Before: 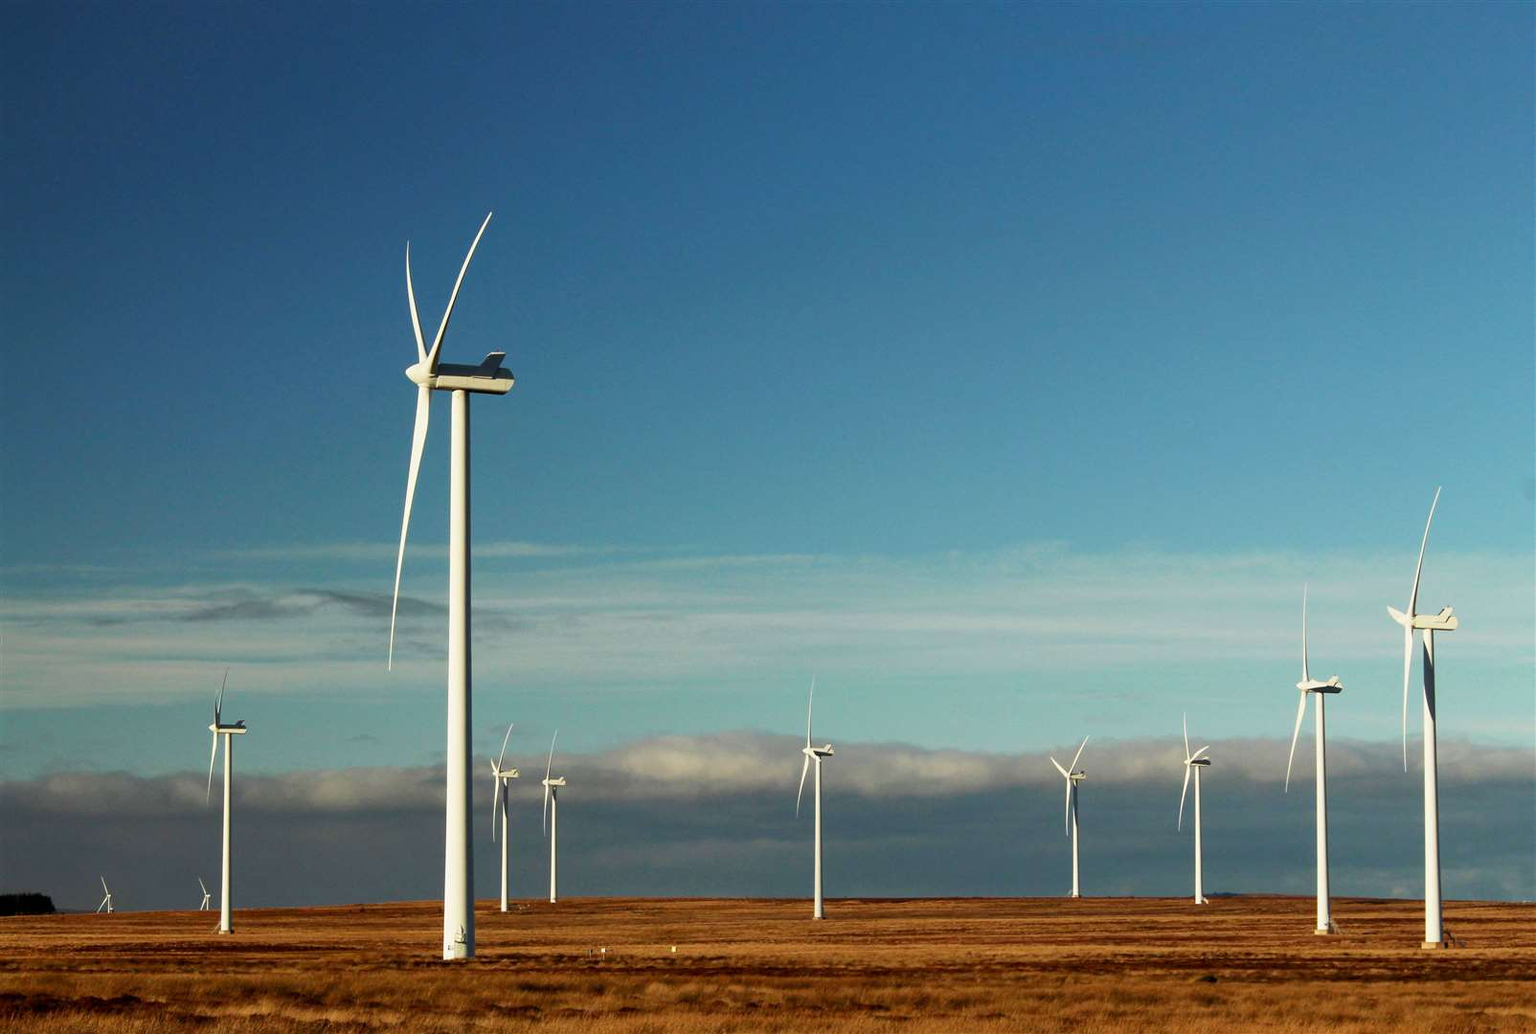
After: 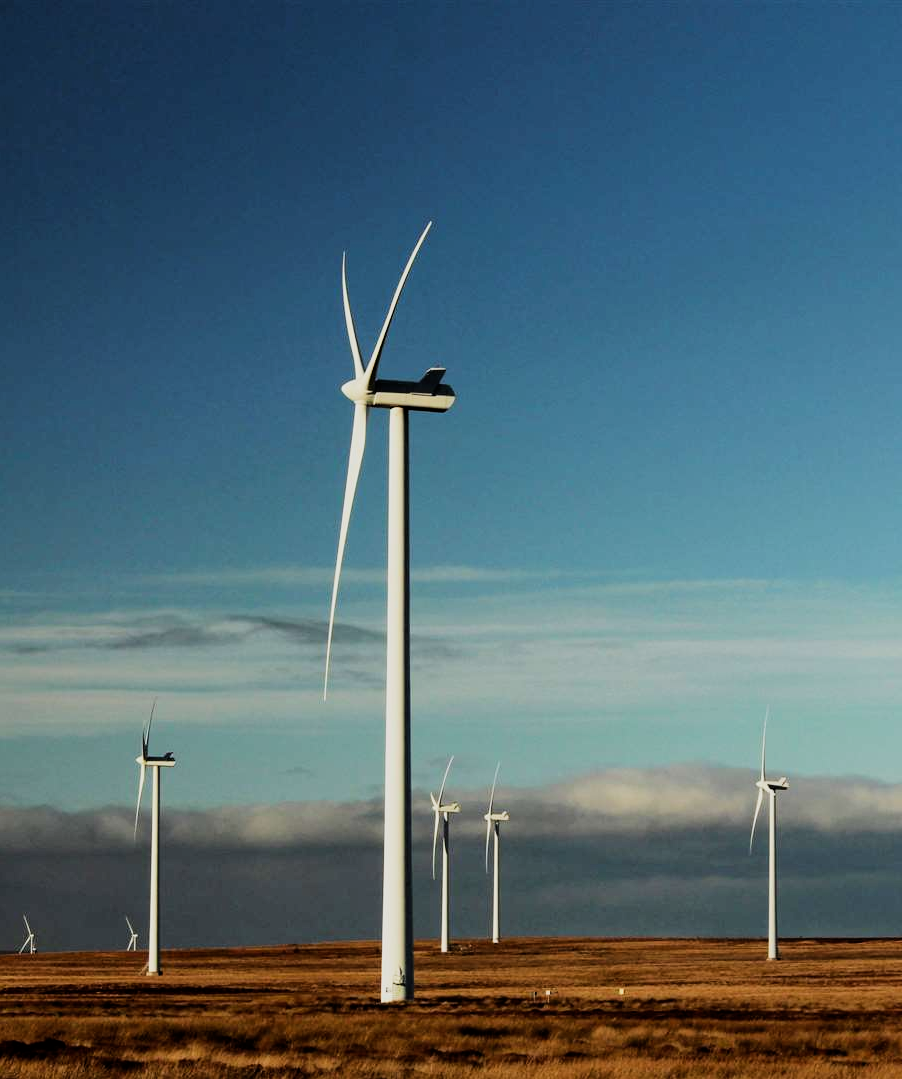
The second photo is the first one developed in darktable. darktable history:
filmic rgb: black relative exposure -5 EV, hardness 2.88, contrast 1.3, highlights saturation mix -30%
crop: left 5.114%, right 38.589%
